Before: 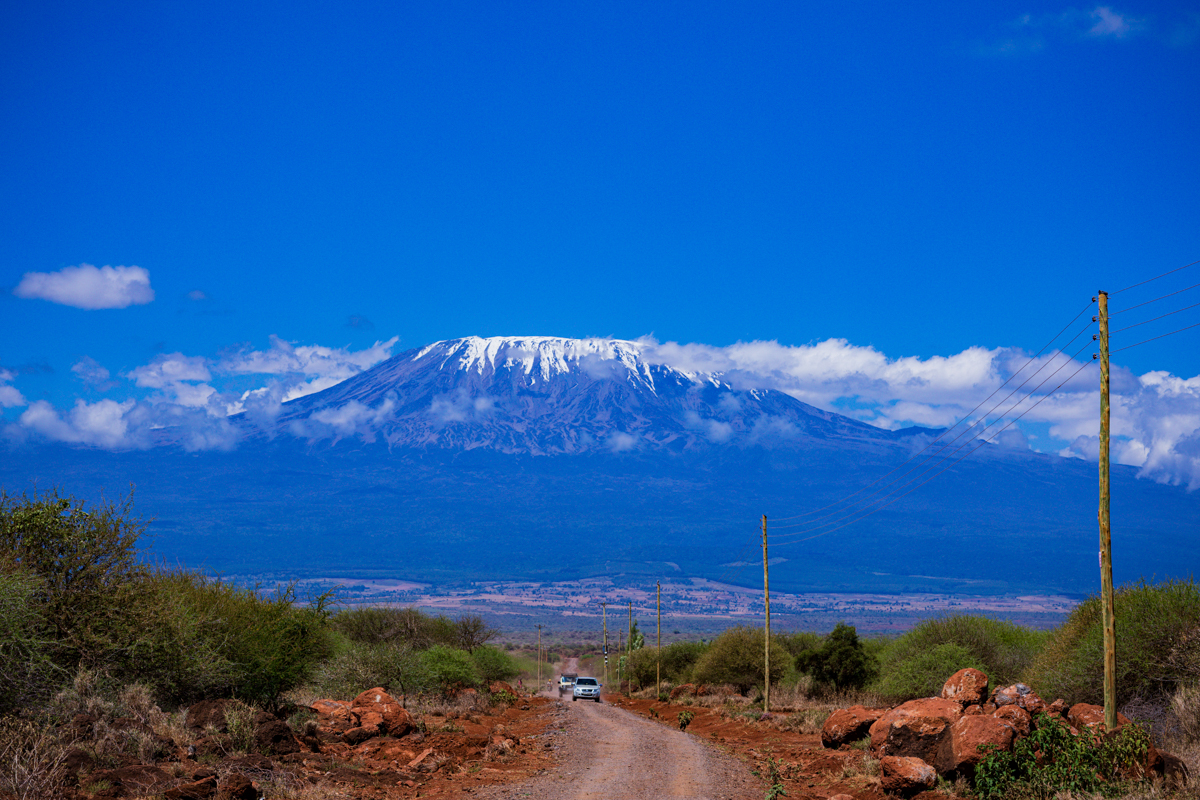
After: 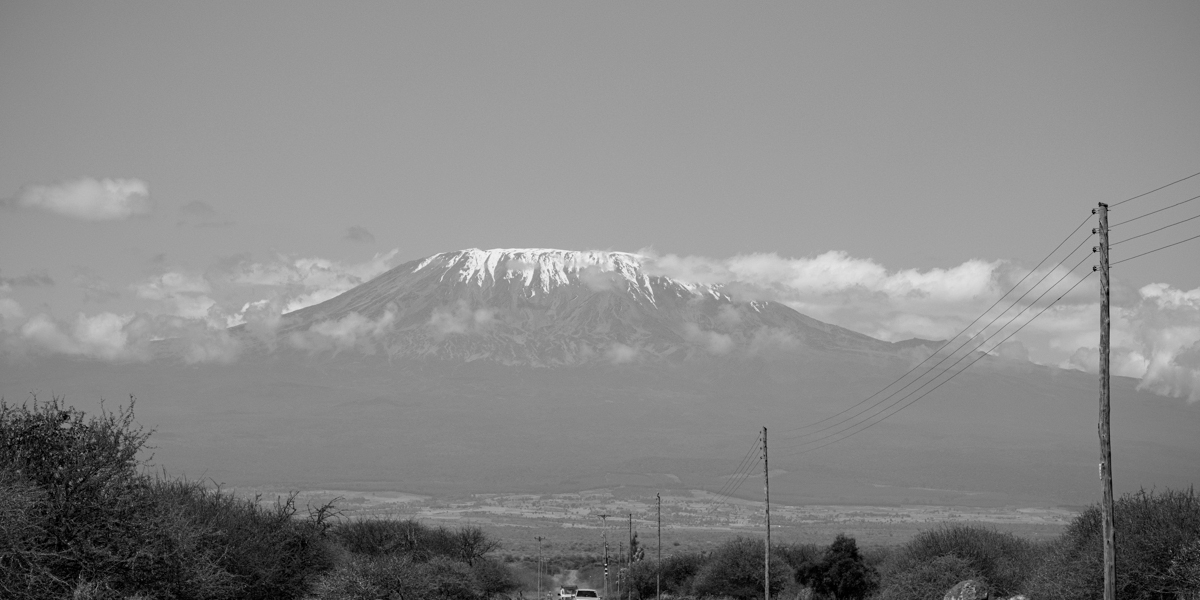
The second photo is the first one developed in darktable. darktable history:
color calibration: output gray [0.18, 0.41, 0.41, 0], gray › normalize channels true, illuminant F (fluorescent), F source F9 (Cool White Deluxe 4150 K) – high CRI, x 0.374, y 0.373, temperature 4154.35 K, gamut compression 0.026
crop: top 11.028%, bottom 13.907%
